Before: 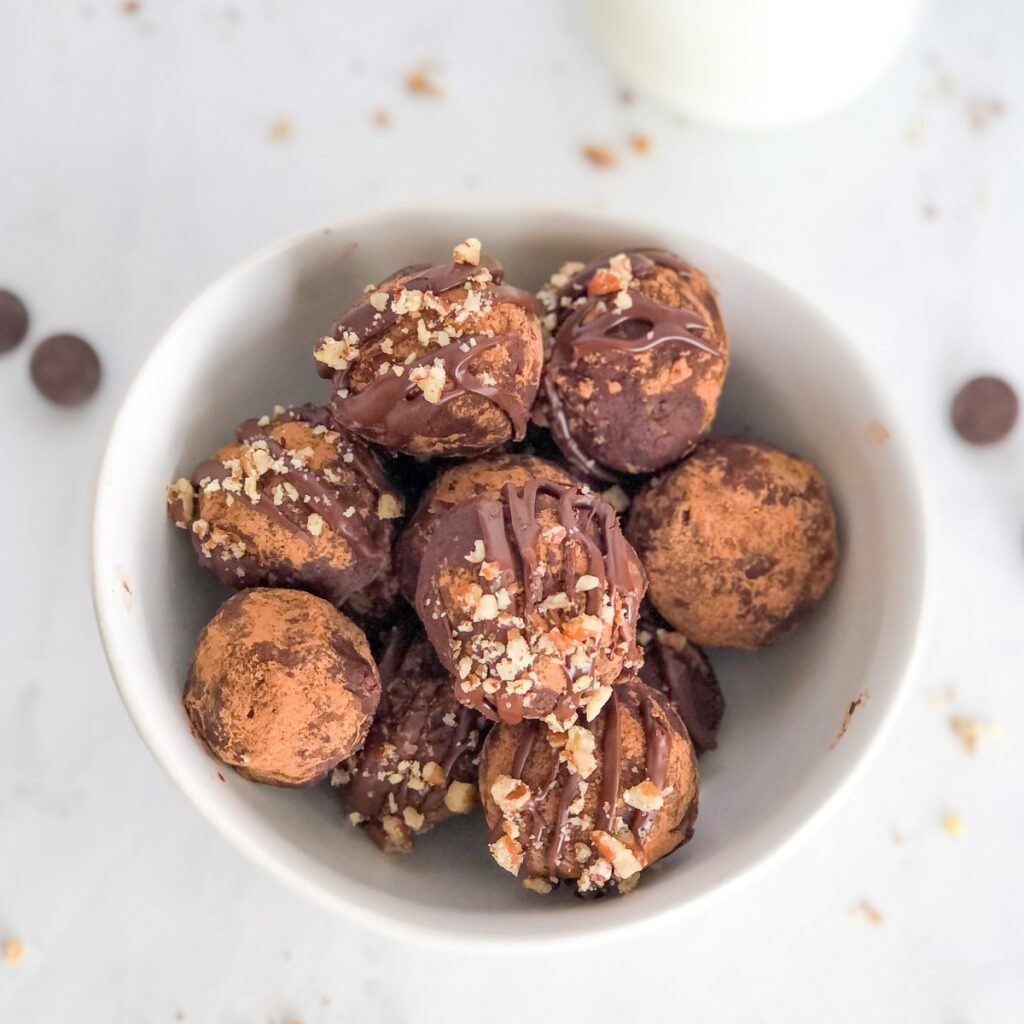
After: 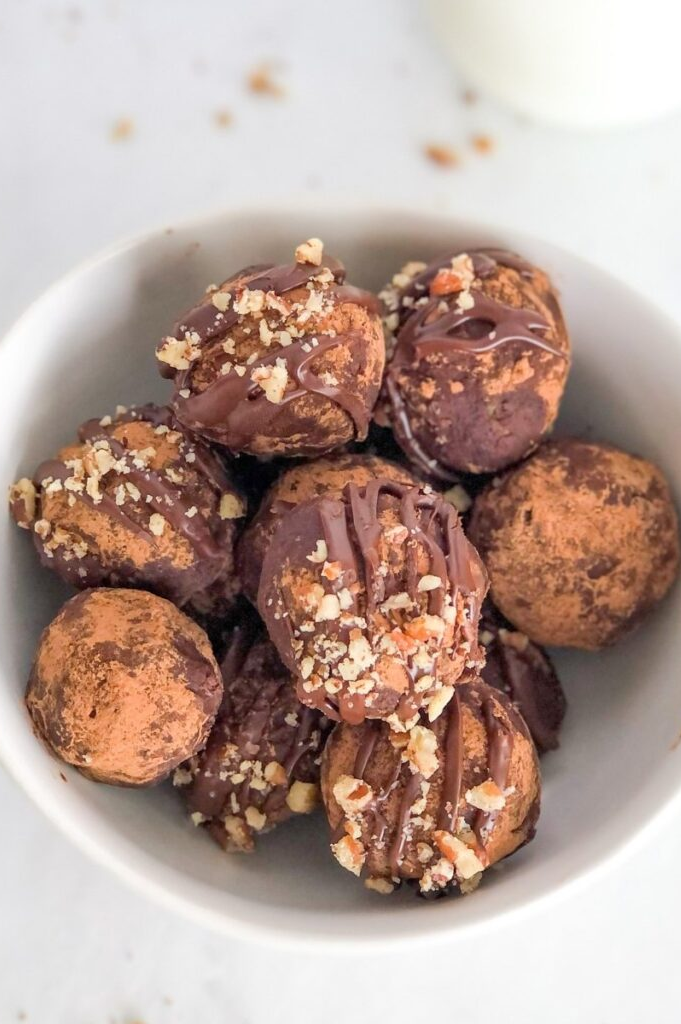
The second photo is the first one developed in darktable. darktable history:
crop and rotate: left 15.468%, right 17.987%
